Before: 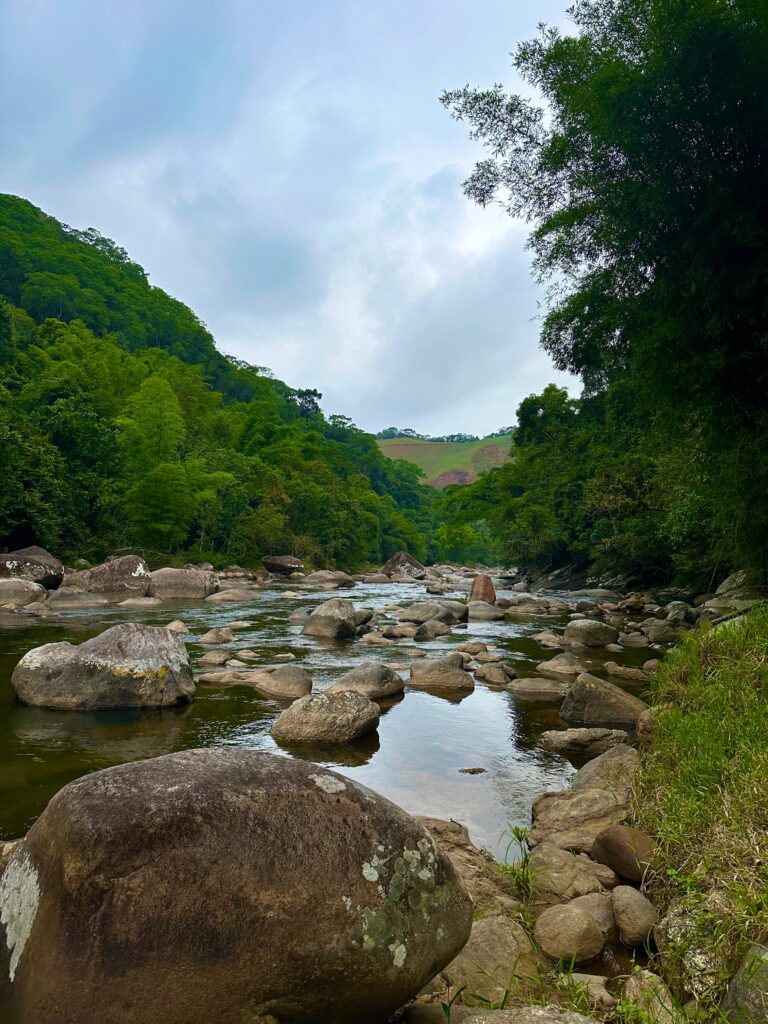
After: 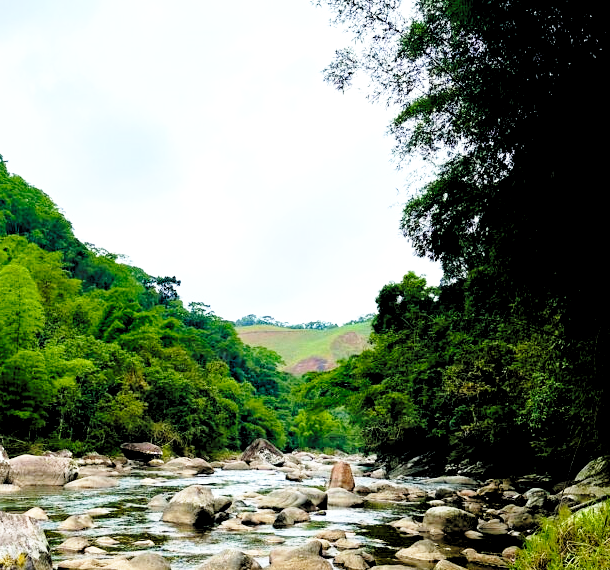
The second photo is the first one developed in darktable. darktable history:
rgb levels: levels [[0.029, 0.461, 0.922], [0, 0.5, 1], [0, 0.5, 1]]
crop: left 18.38%, top 11.092%, right 2.134%, bottom 33.217%
base curve: curves: ch0 [(0, 0) (0.028, 0.03) (0.121, 0.232) (0.46, 0.748) (0.859, 0.968) (1, 1)], preserve colors none
exposure: black level correction -0.002, exposure 0.54 EV, compensate highlight preservation false
